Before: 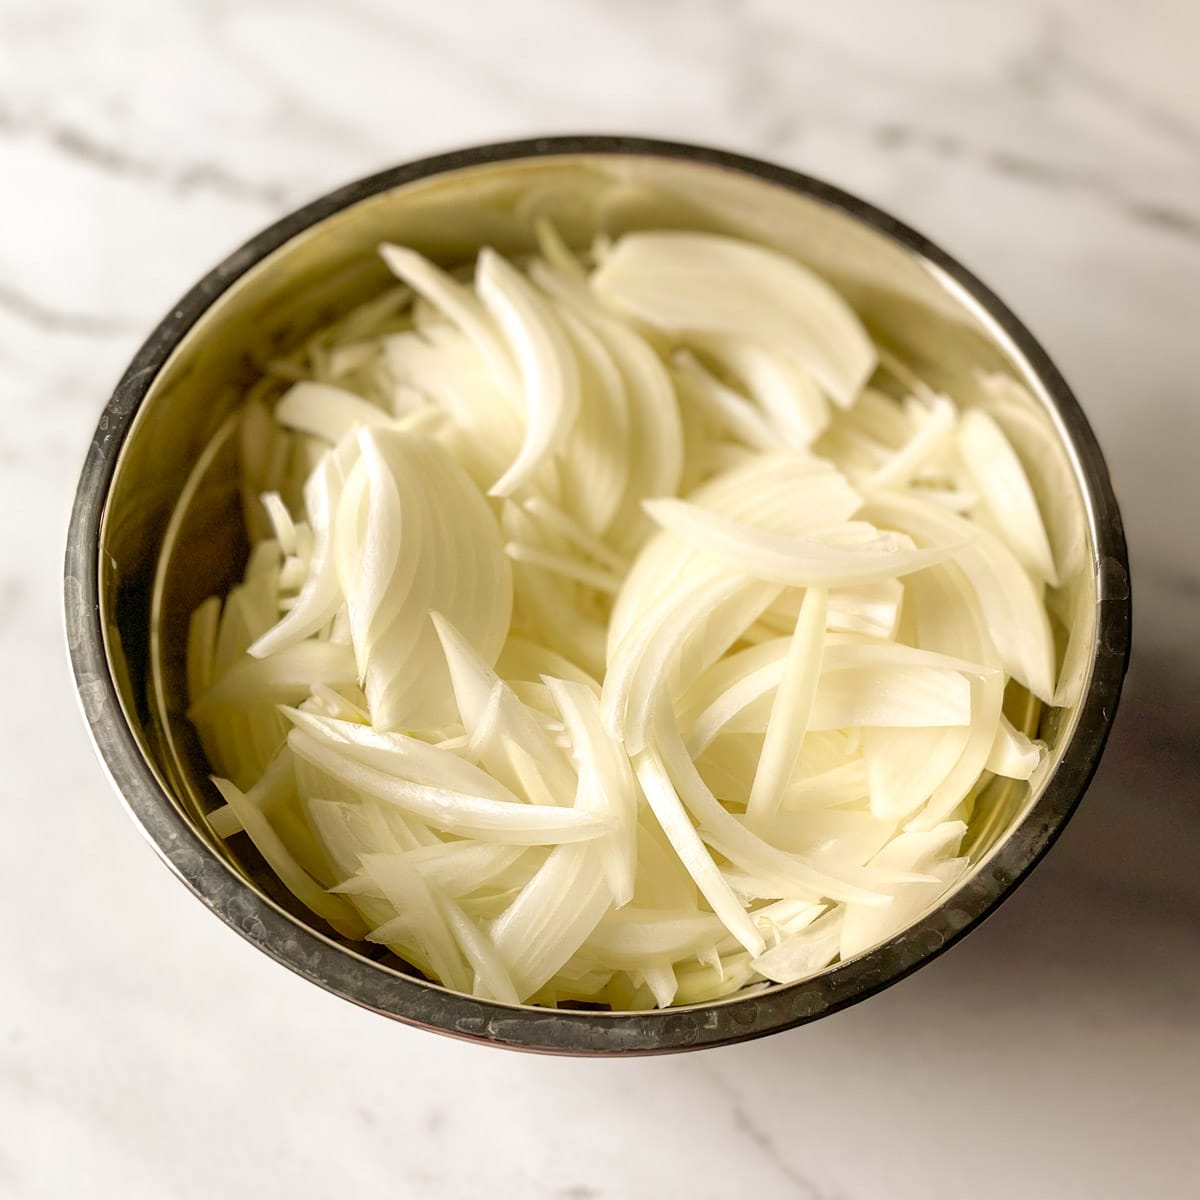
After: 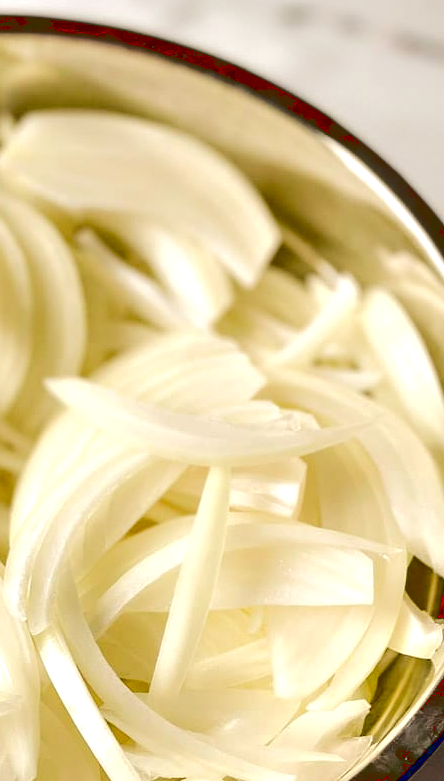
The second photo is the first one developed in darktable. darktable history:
crop and rotate: left 49.798%, top 10.12%, right 13.123%, bottom 24.738%
tone curve: curves: ch0 [(0, 0) (0.003, 0.177) (0.011, 0.177) (0.025, 0.176) (0.044, 0.178) (0.069, 0.186) (0.1, 0.194) (0.136, 0.203) (0.177, 0.223) (0.224, 0.255) (0.277, 0.305) (0.335, 0.383) (0.399, 0.467) (0.468, 0.546) (0.543, 0.616) (0.623, 0.694) (0.709, 0.764) (0.801, 0.834) (0.898, 0.901) (1, 1)], color space Lab, linked channels, preserve colors none
contrast equalizer: octaves 7, y [[0.6 ×6], [0.55 ×6], [0 ×6], [0 ×6], [0 ×6]]
